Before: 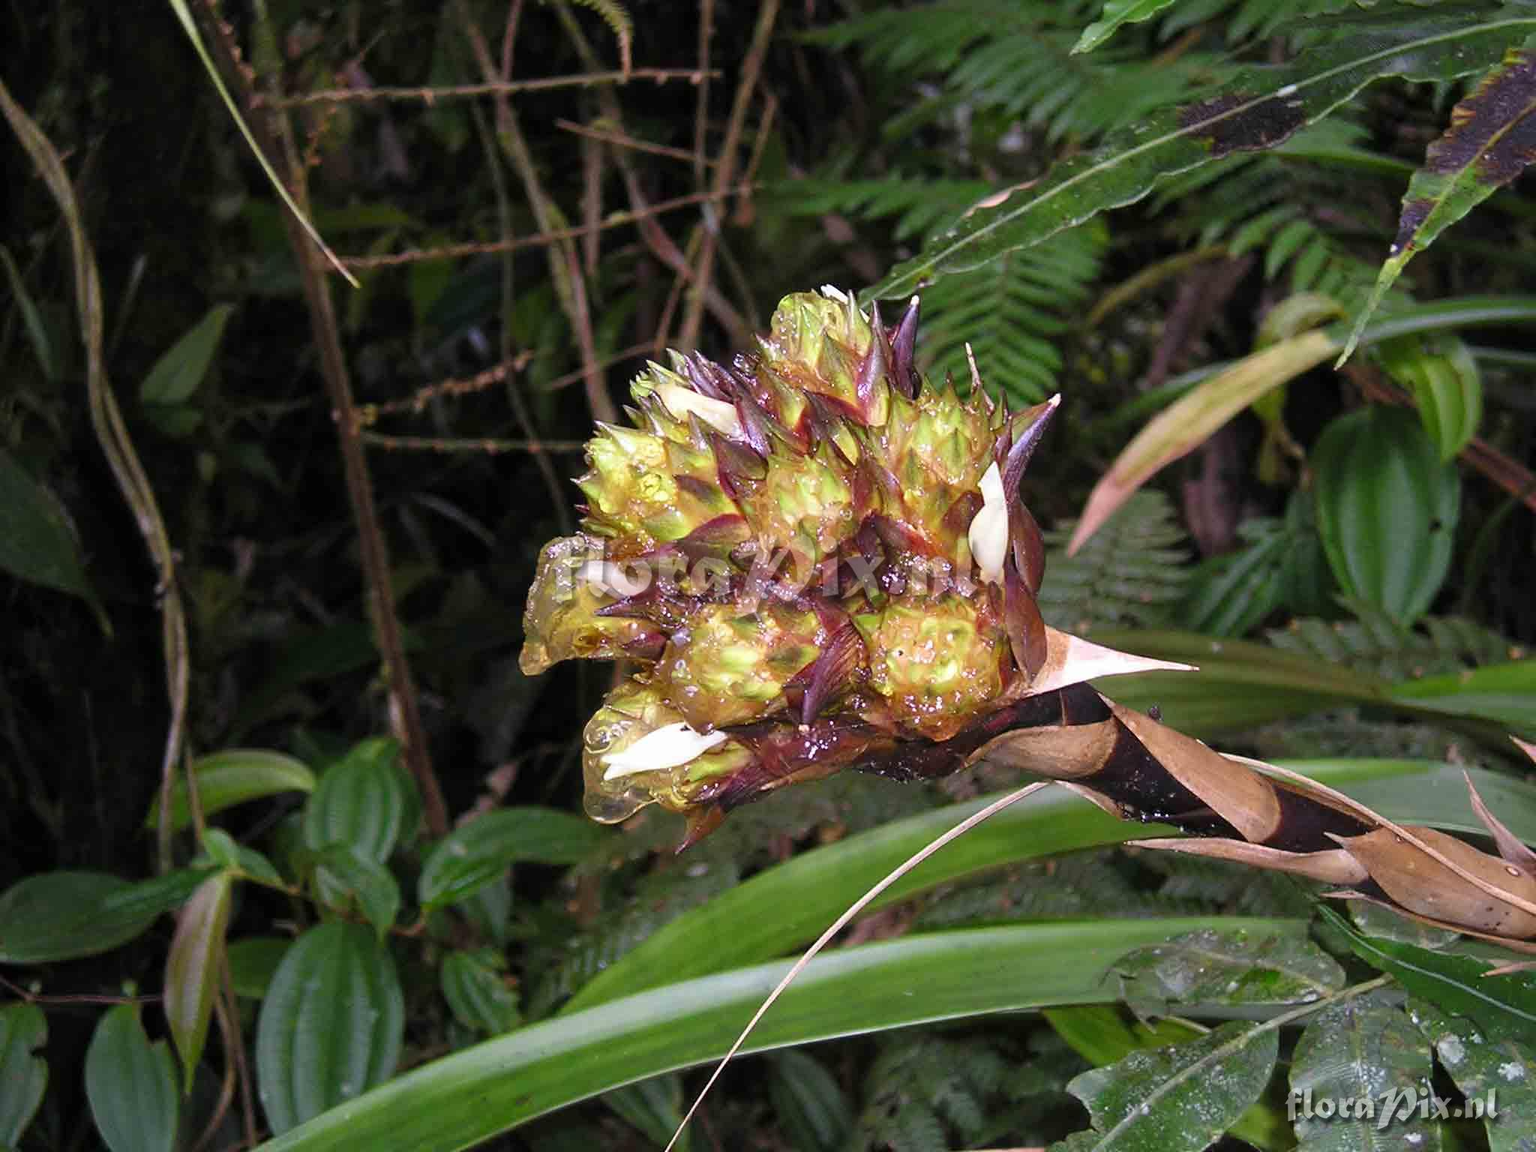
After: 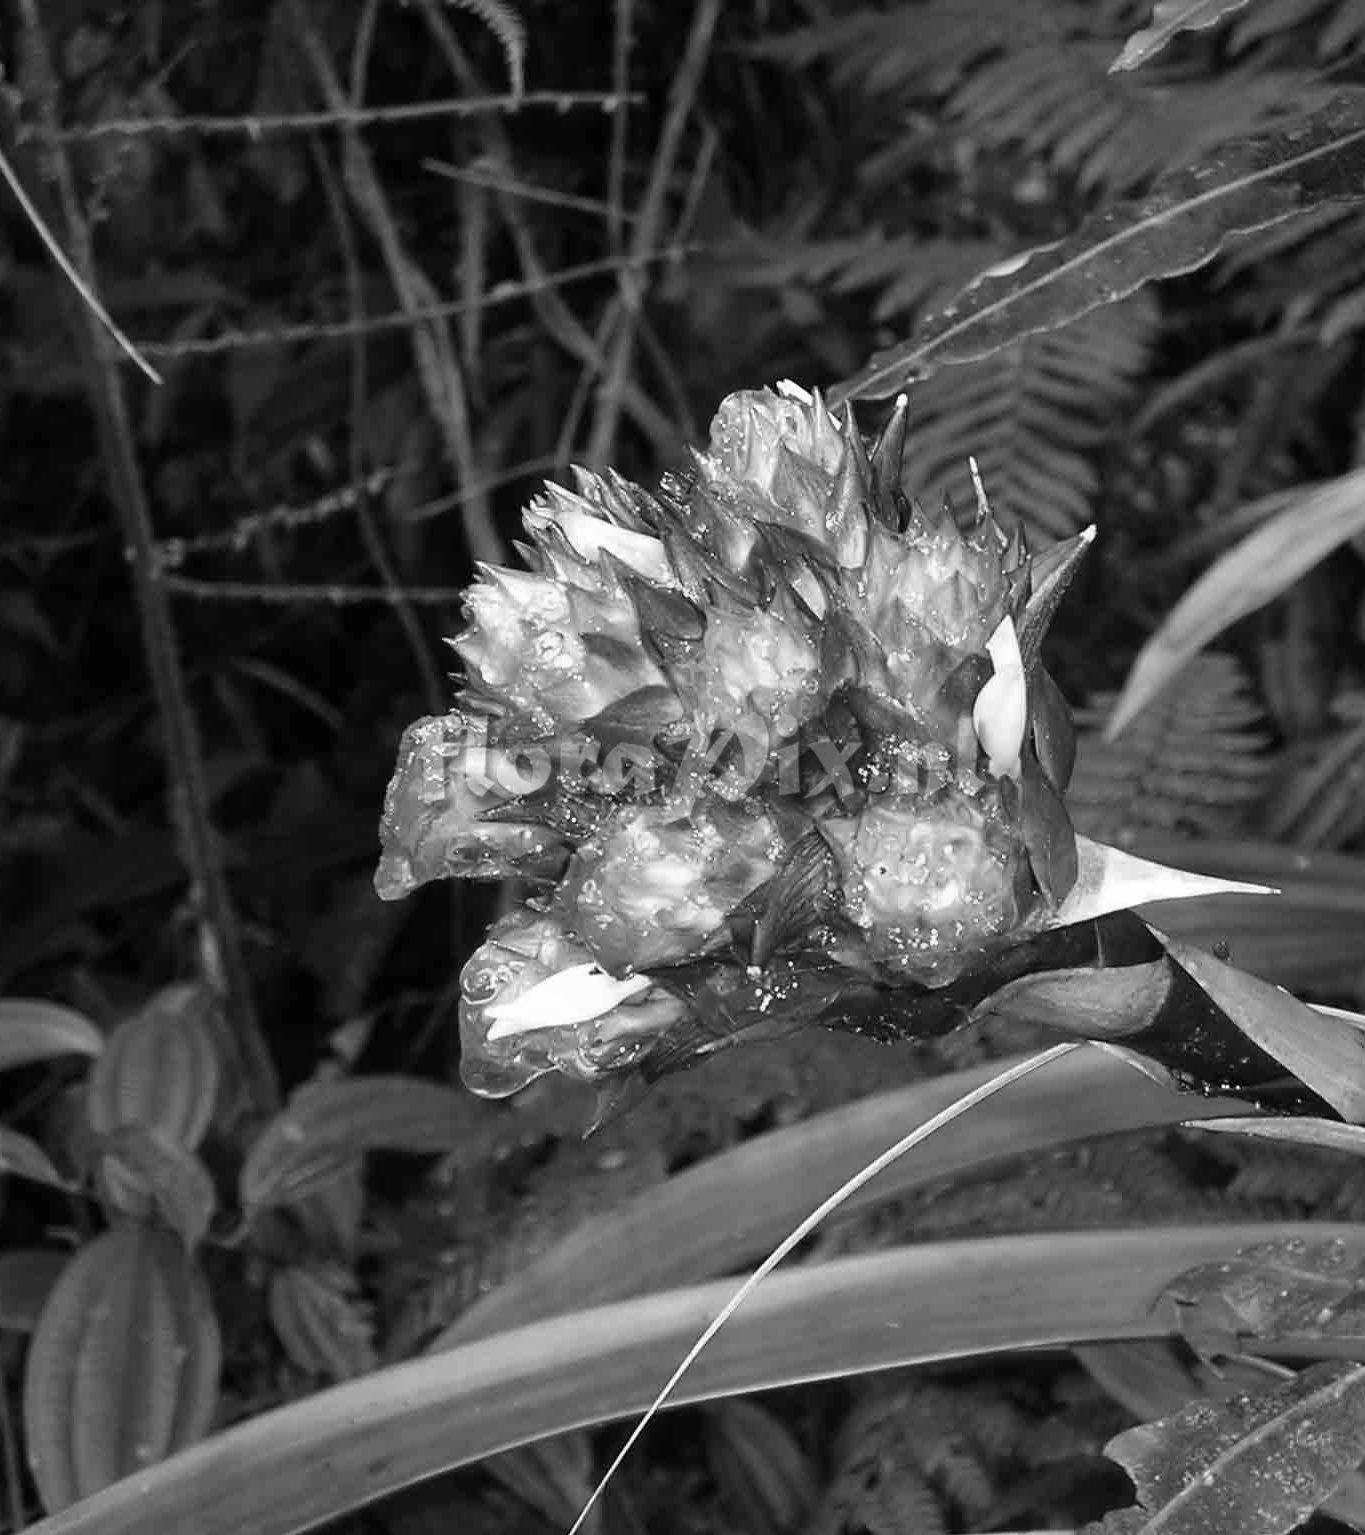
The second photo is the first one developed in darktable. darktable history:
monochrome: on, module defaults
crop and rotate: left 15.546%, right 17.787%
